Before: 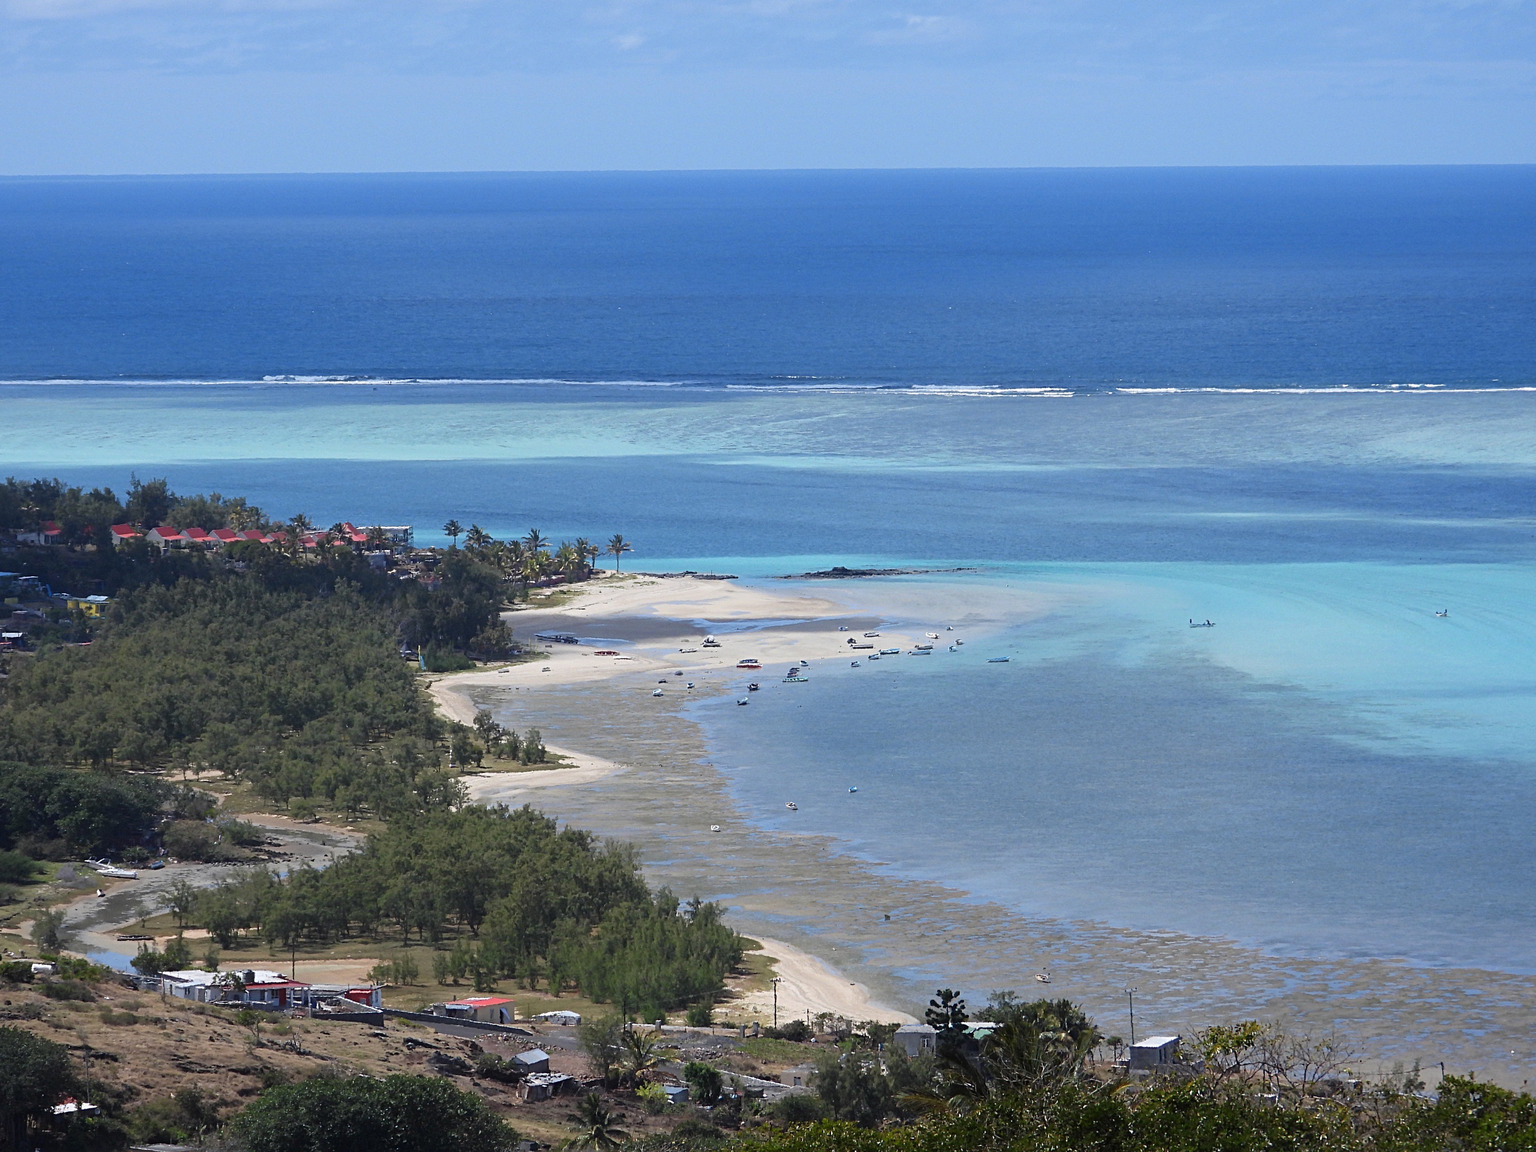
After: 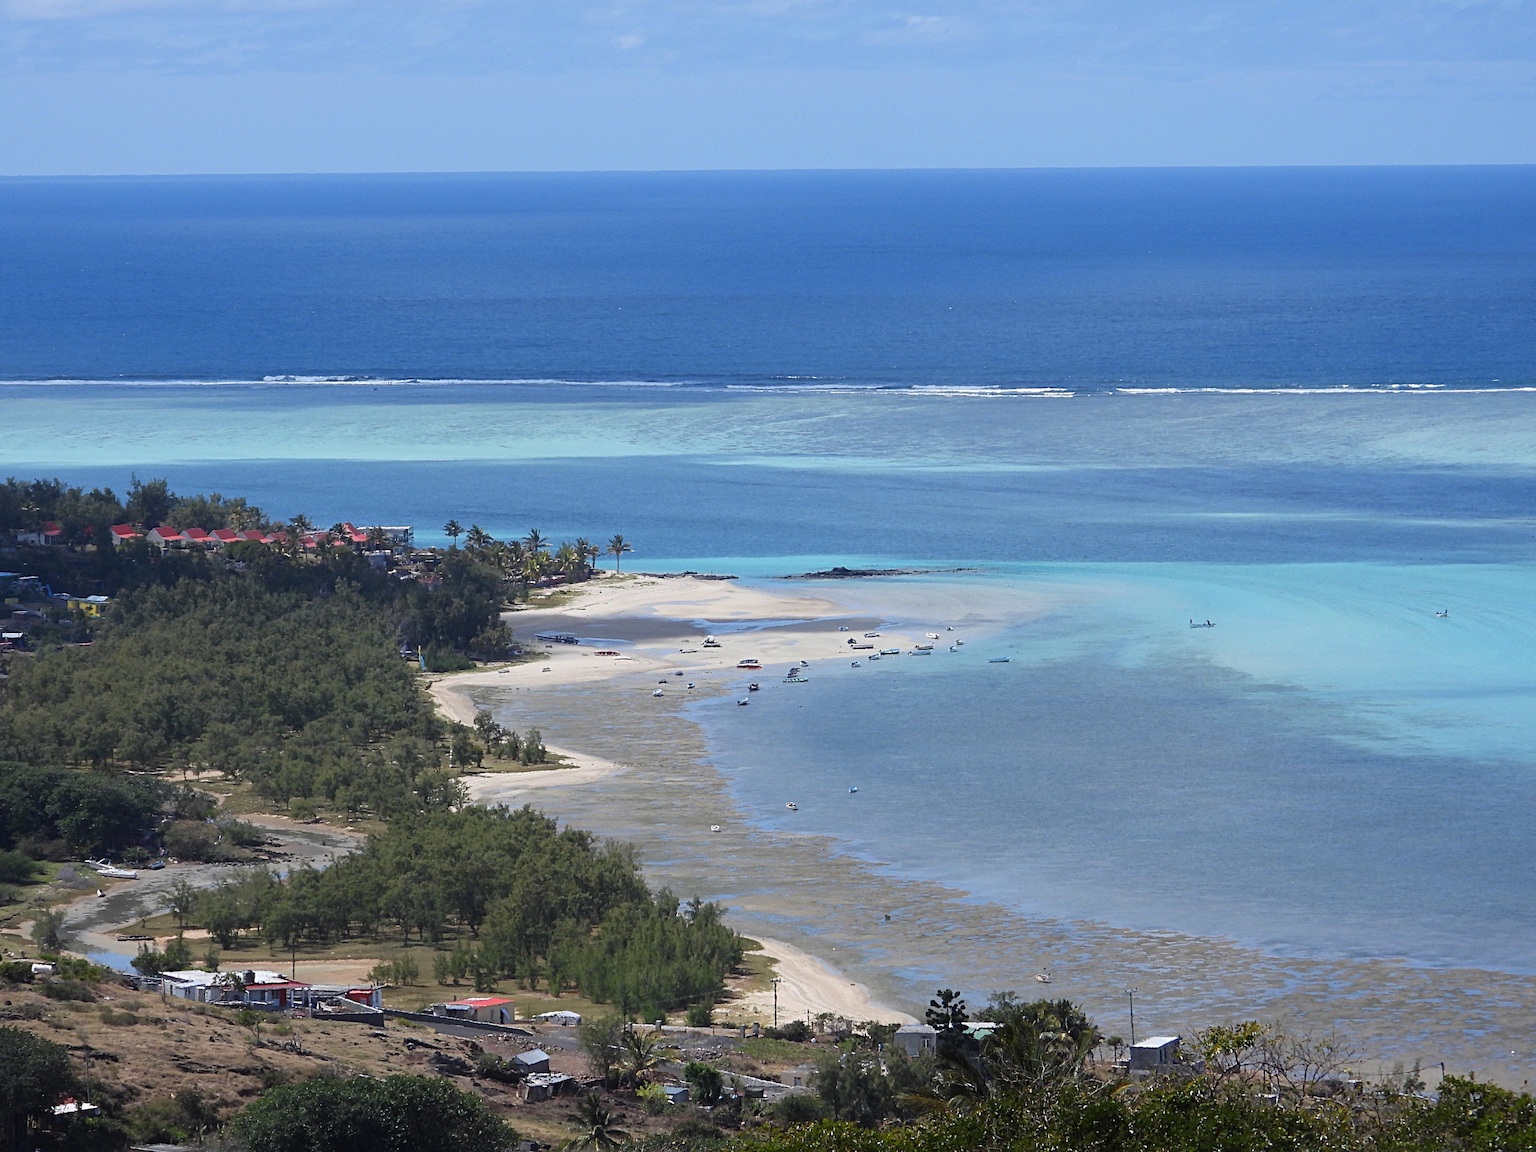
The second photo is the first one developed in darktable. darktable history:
exposure: compensate exposure bias true, compensate highlight preservation false
